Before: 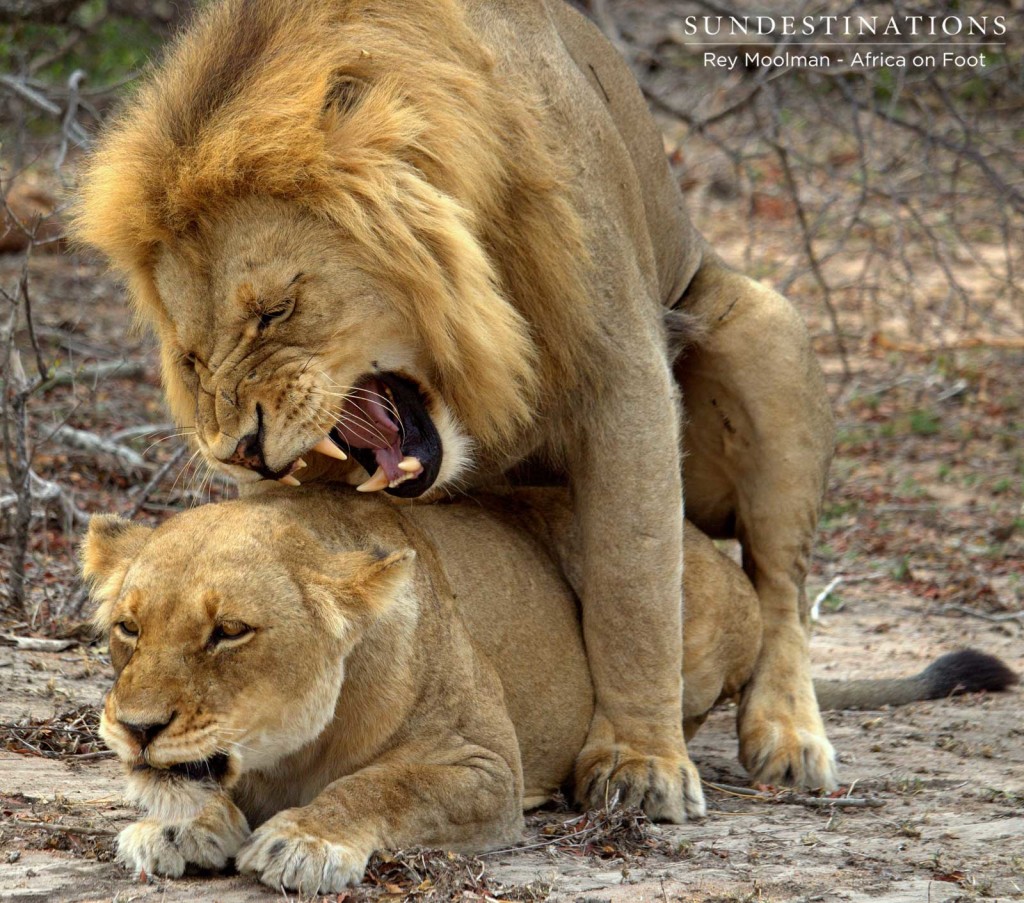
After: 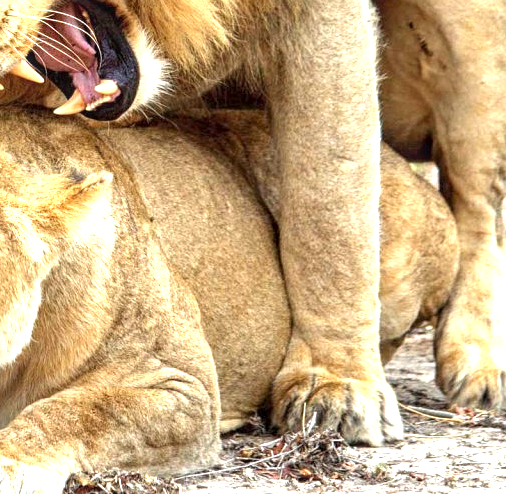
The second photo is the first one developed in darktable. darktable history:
crop: left 29.672%, top 41.786%, right 20.851%, bottom 3.487%
sharpen: amount 0.2
local contrast: on, module defaults
exposure: black level correction 0, exposure 1.675 EV, compensate exposure bias true, compensate highlight preservation false
color balance rgb: perceptual saturation grading › global saturation -3%
